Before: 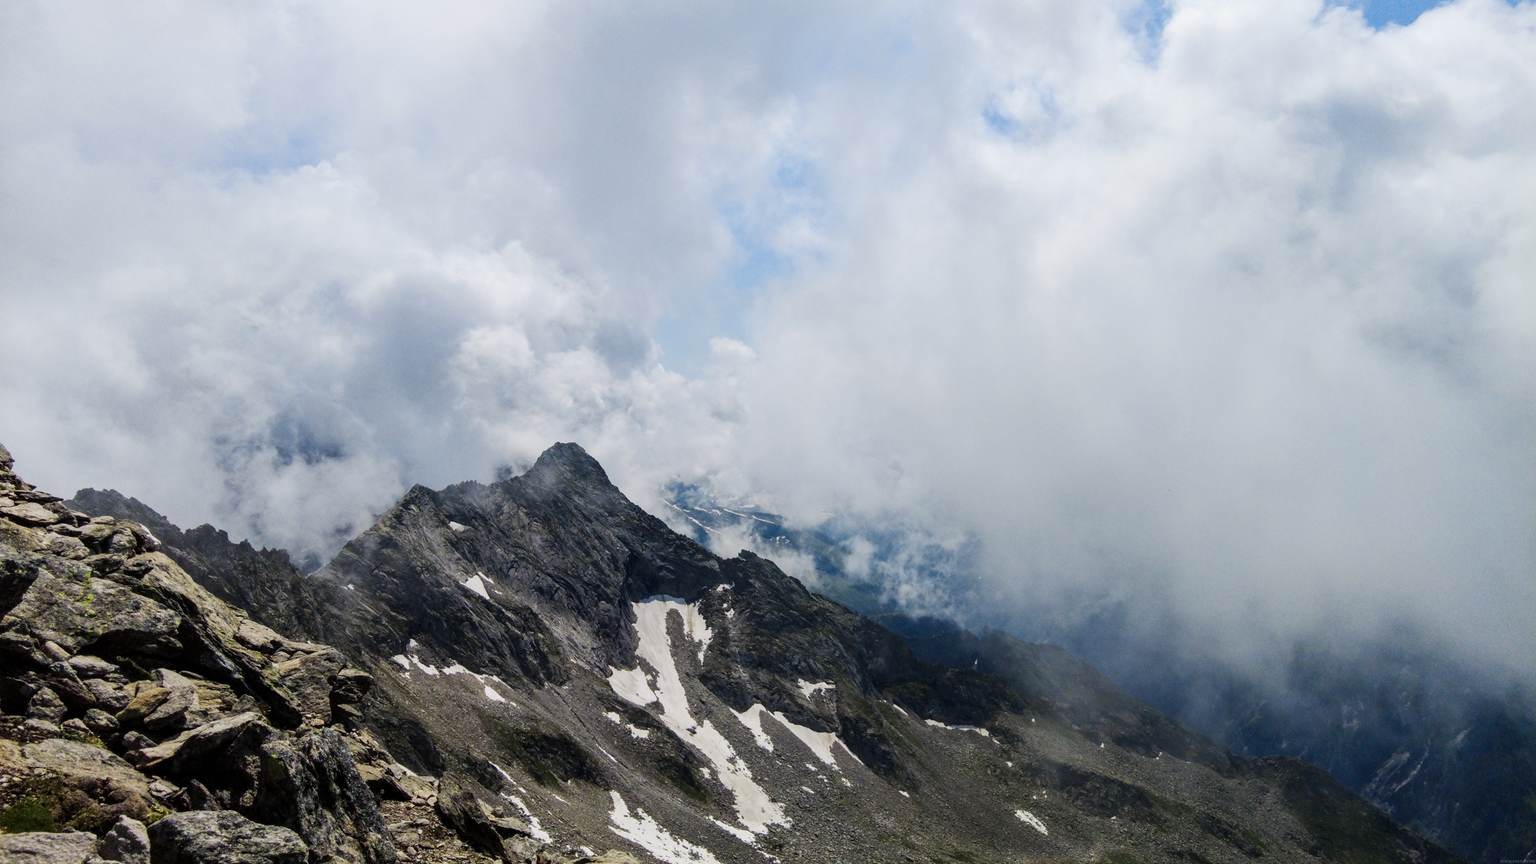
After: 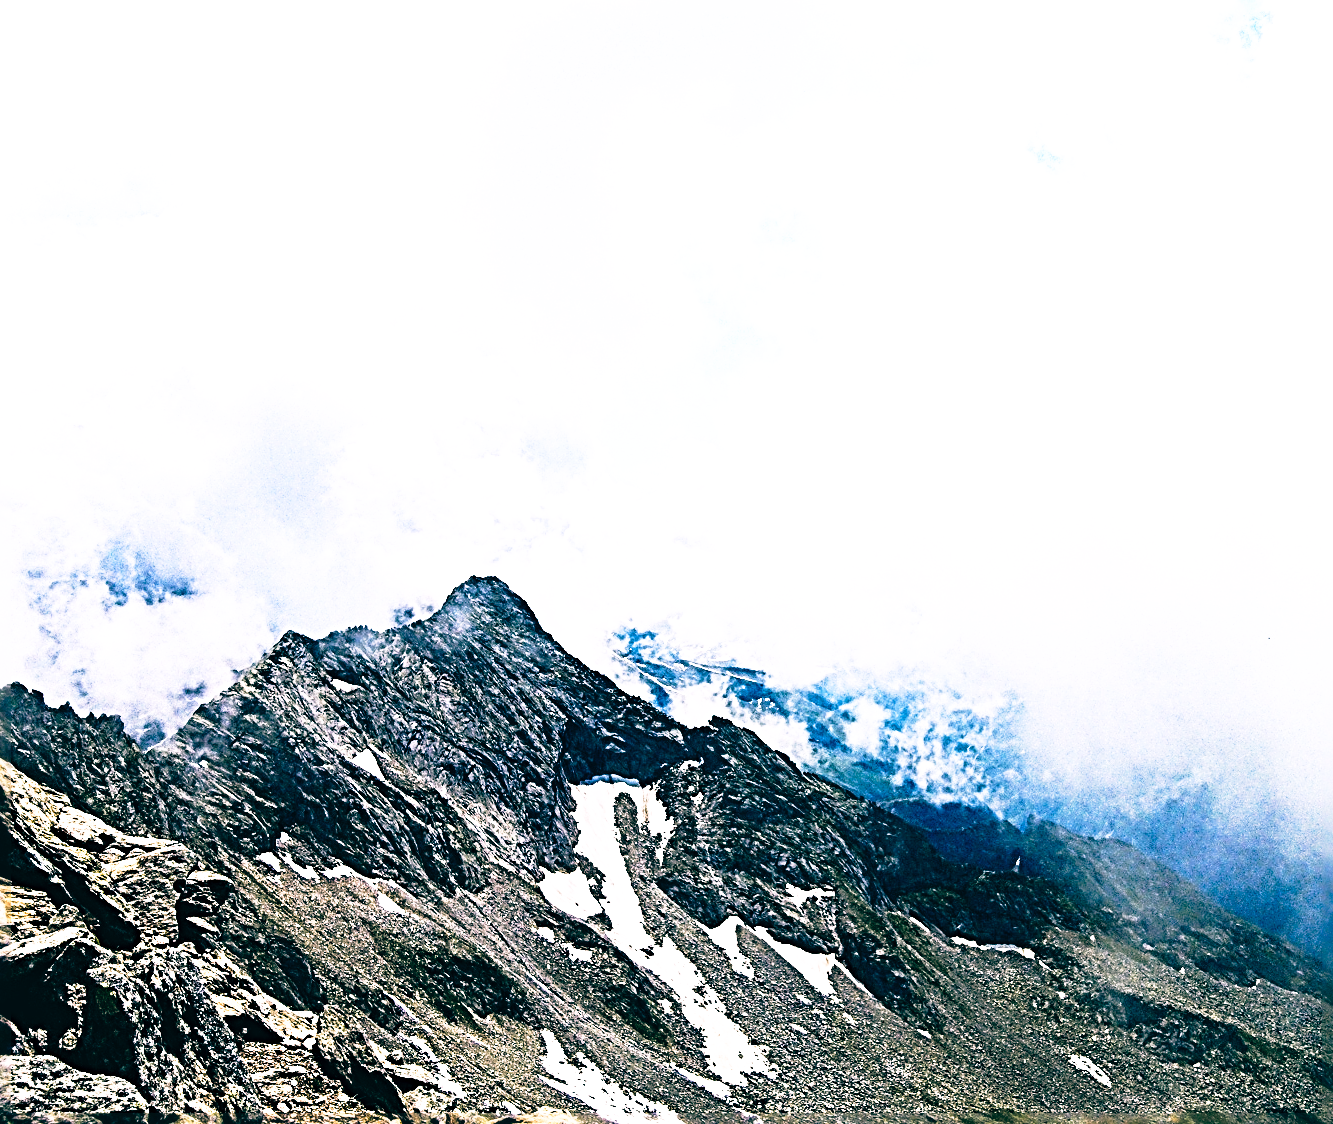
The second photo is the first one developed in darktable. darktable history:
color balance: lift [1.016, 0.983, 1, 1.017], gamma [0.78, 1.018, 1.043, 0.957], gain [0.786, 1.063, 0.937, 1.017], input saturation 118.26%, contrast 13.43%, contrast fulcrum 21.62%, output saturation 82.76%
color balance rgb: shadows fall-off 101%, linear chroma grading › mid-tones 7.63%, perceptual saturation grading › mid-tones 11.68%, mask middle-gray fulcrum 22.45%, global vibrance 10.11%, saturation formula JzAzBz (2021)
crop and rotate: left 12.673%, right 20.66%
color zones: curves: ch1 [(0.309, 0.524) (0.41, 0.329) (0.508, 0.509)]; ch2 [(0.25, 0.457) (0.75, 0.5)]
base curve: curves: ch0 [(0, 0) (0.012, 0.01) (0.073, 0.168) (0.31, 0.711) (0.645, 0.957) (1, 1)], preserve colors none
exposure: black level correction 0, exposure 1.015 EV, compensate exposure bias true, compensate highlight preservation false
sharpen: radius 4.001, amount 2
